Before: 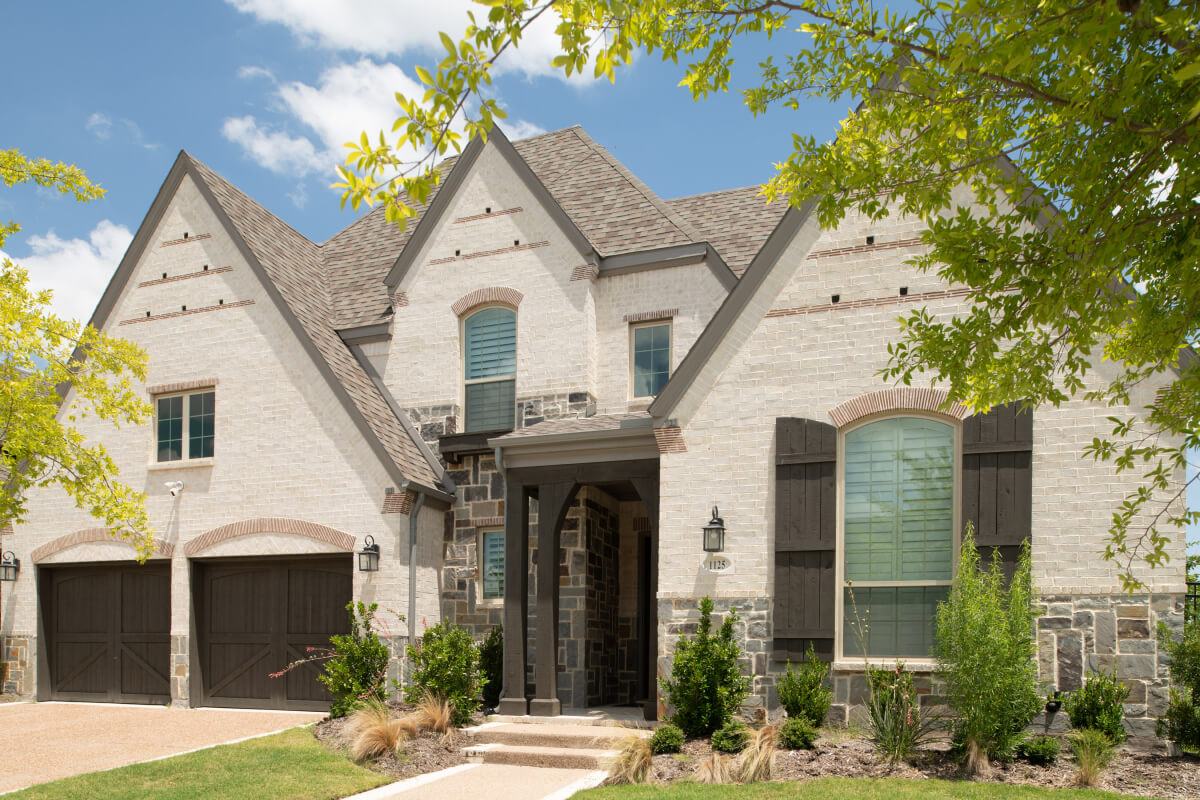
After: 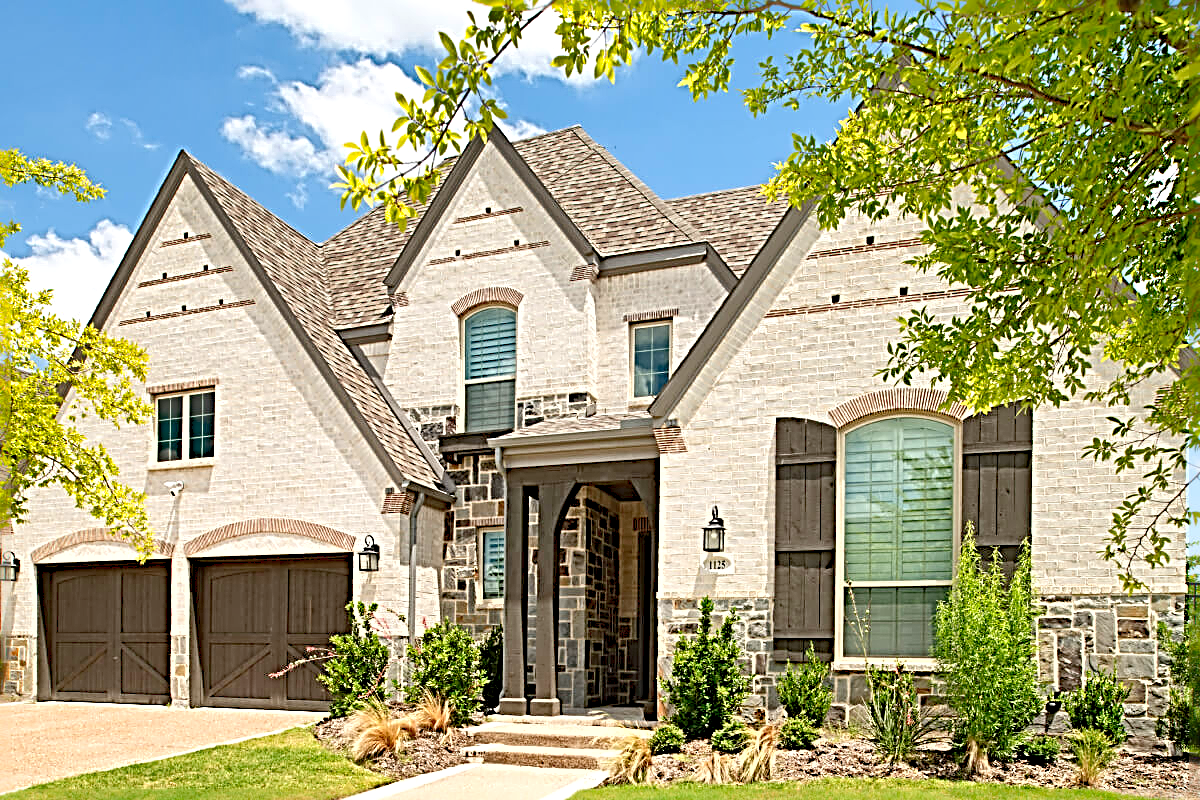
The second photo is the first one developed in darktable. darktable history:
shadows and highlights: soften with gaussian
sharpen: radius 4.019, amount 1.983
local contrast: highlights 105%, shadows 102%, detail 120%, midtone range 0.2
contrast brightness saturation: contrast 0.041, saturation 0.157
levels: levels [0, 0.397, 0.955]
